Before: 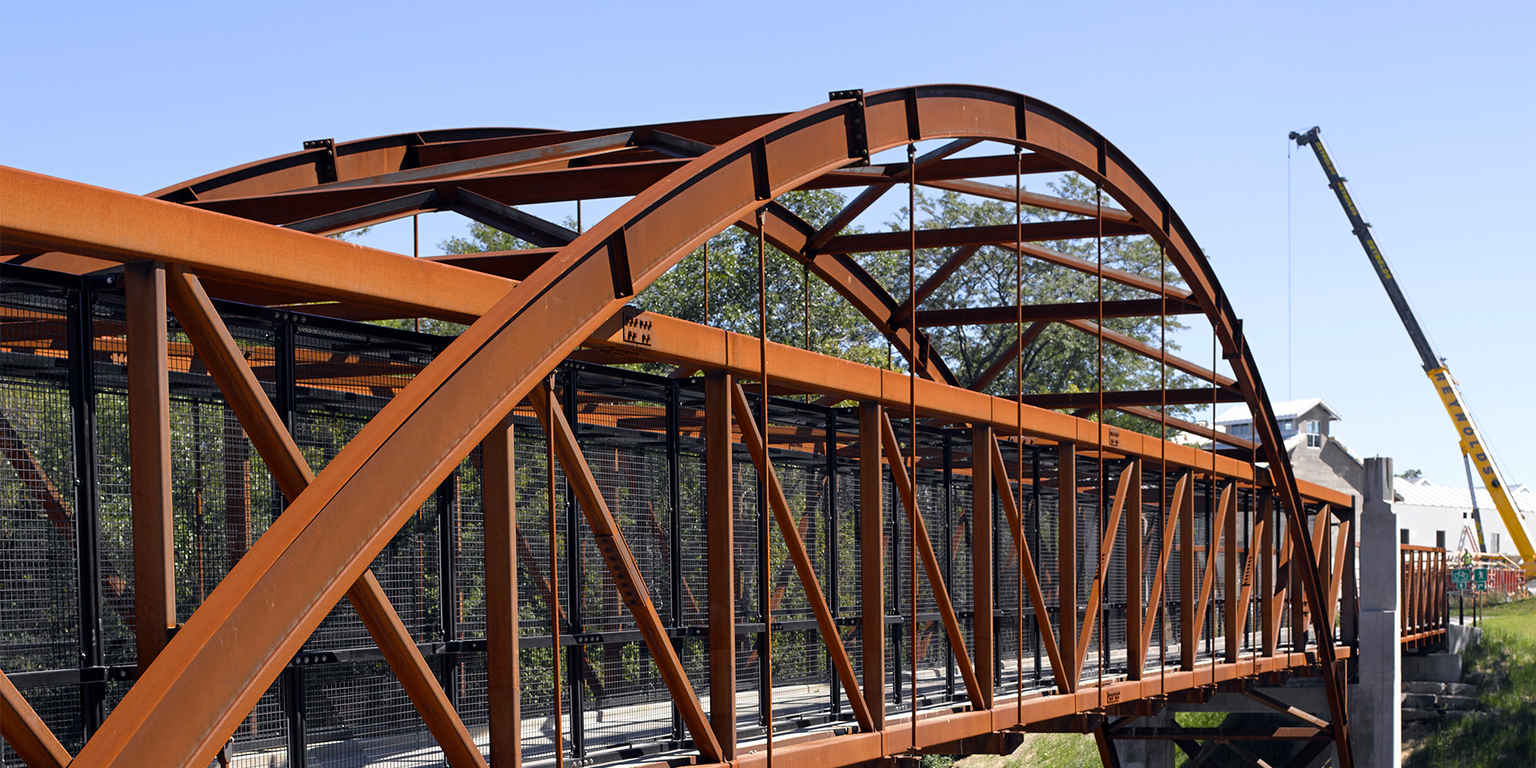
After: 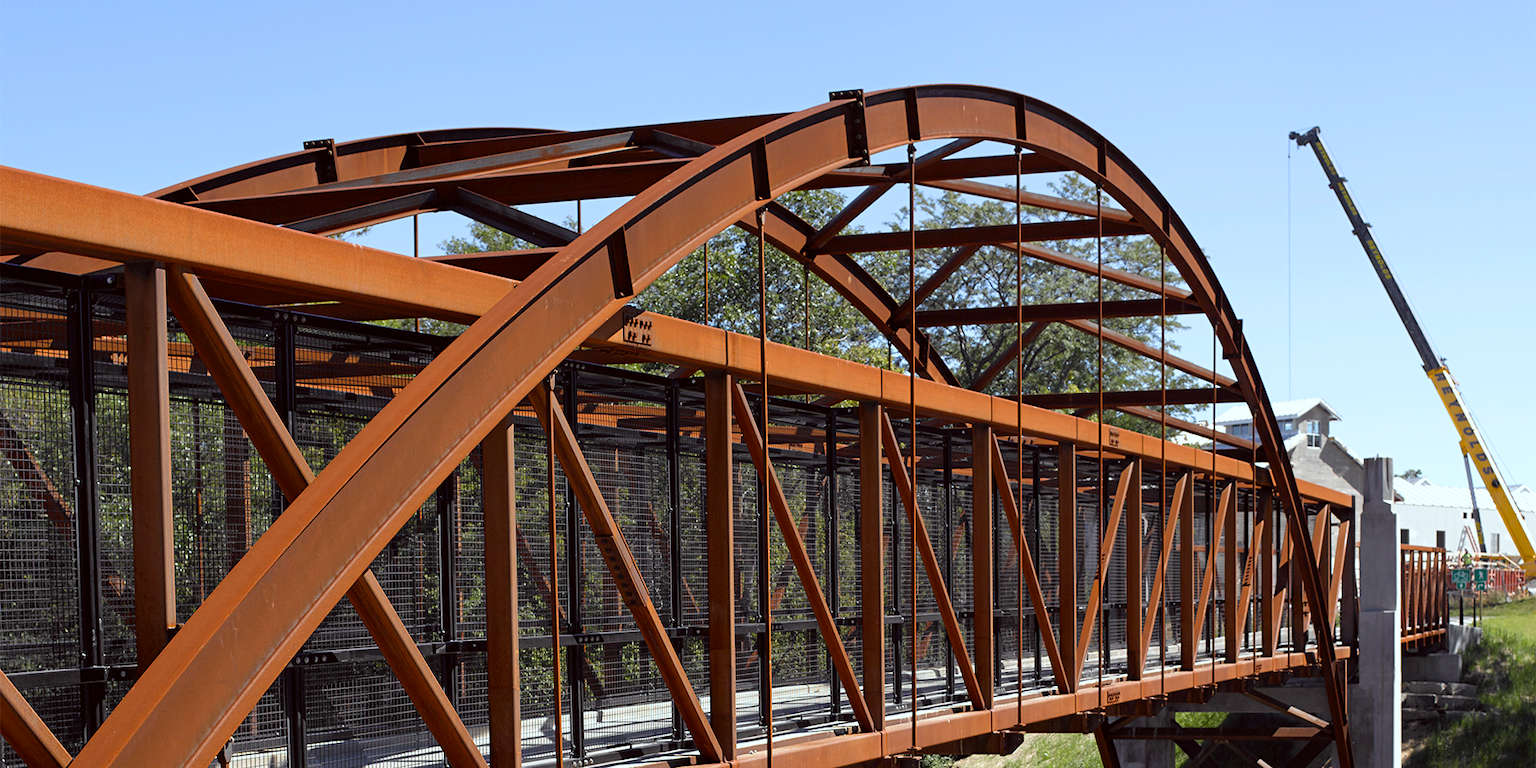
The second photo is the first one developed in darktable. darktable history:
color correction: highlights a* -4.98, highlights b* -3.76, shadows a* 3.83, shadows b* 4.08
vibrance: vibrance 0%
